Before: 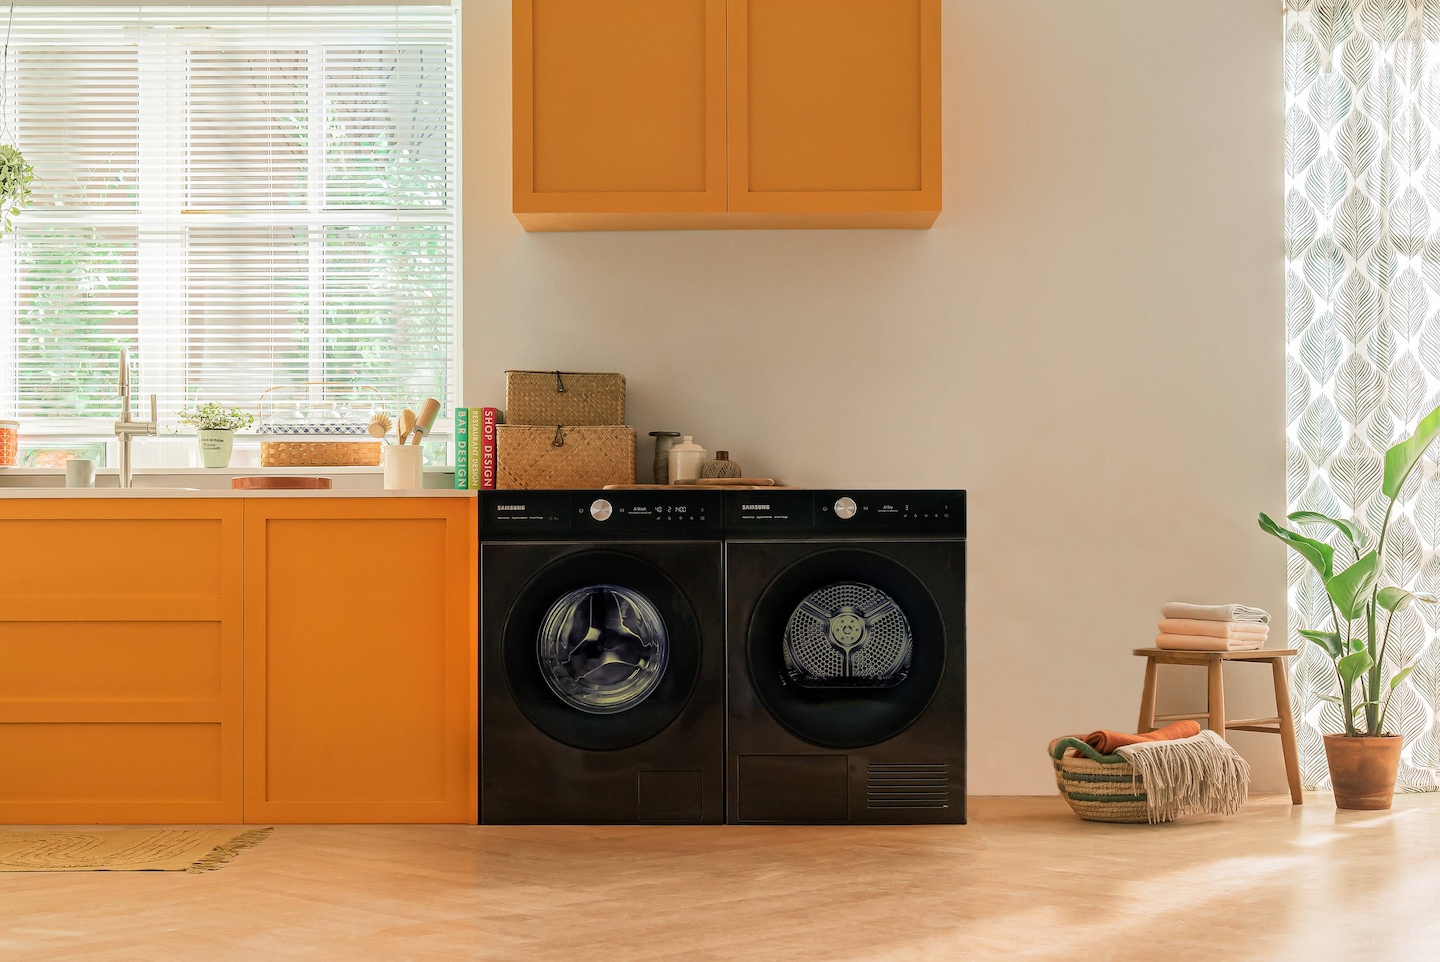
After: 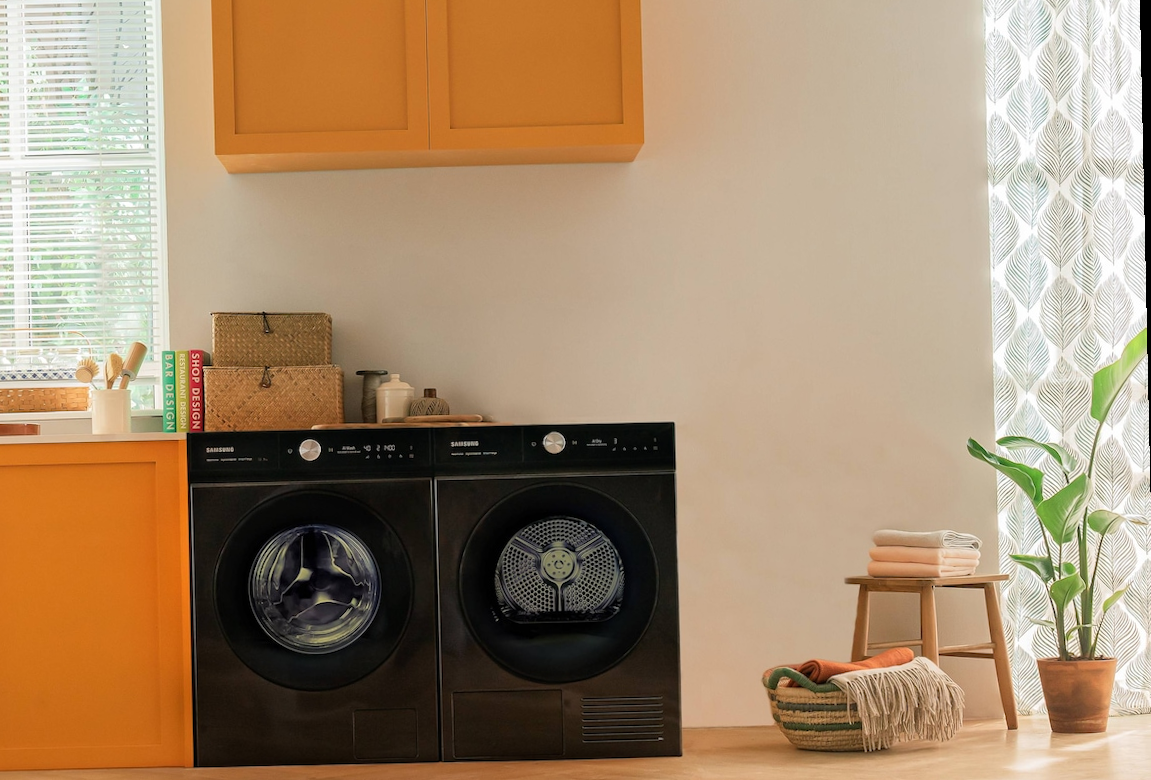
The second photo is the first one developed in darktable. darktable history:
crop and rotate: left 20.74%, top 7.912%, right 0.375%, bottom 13.378%
rotate and perspective: rotation -1.24°, automatic cropping off
